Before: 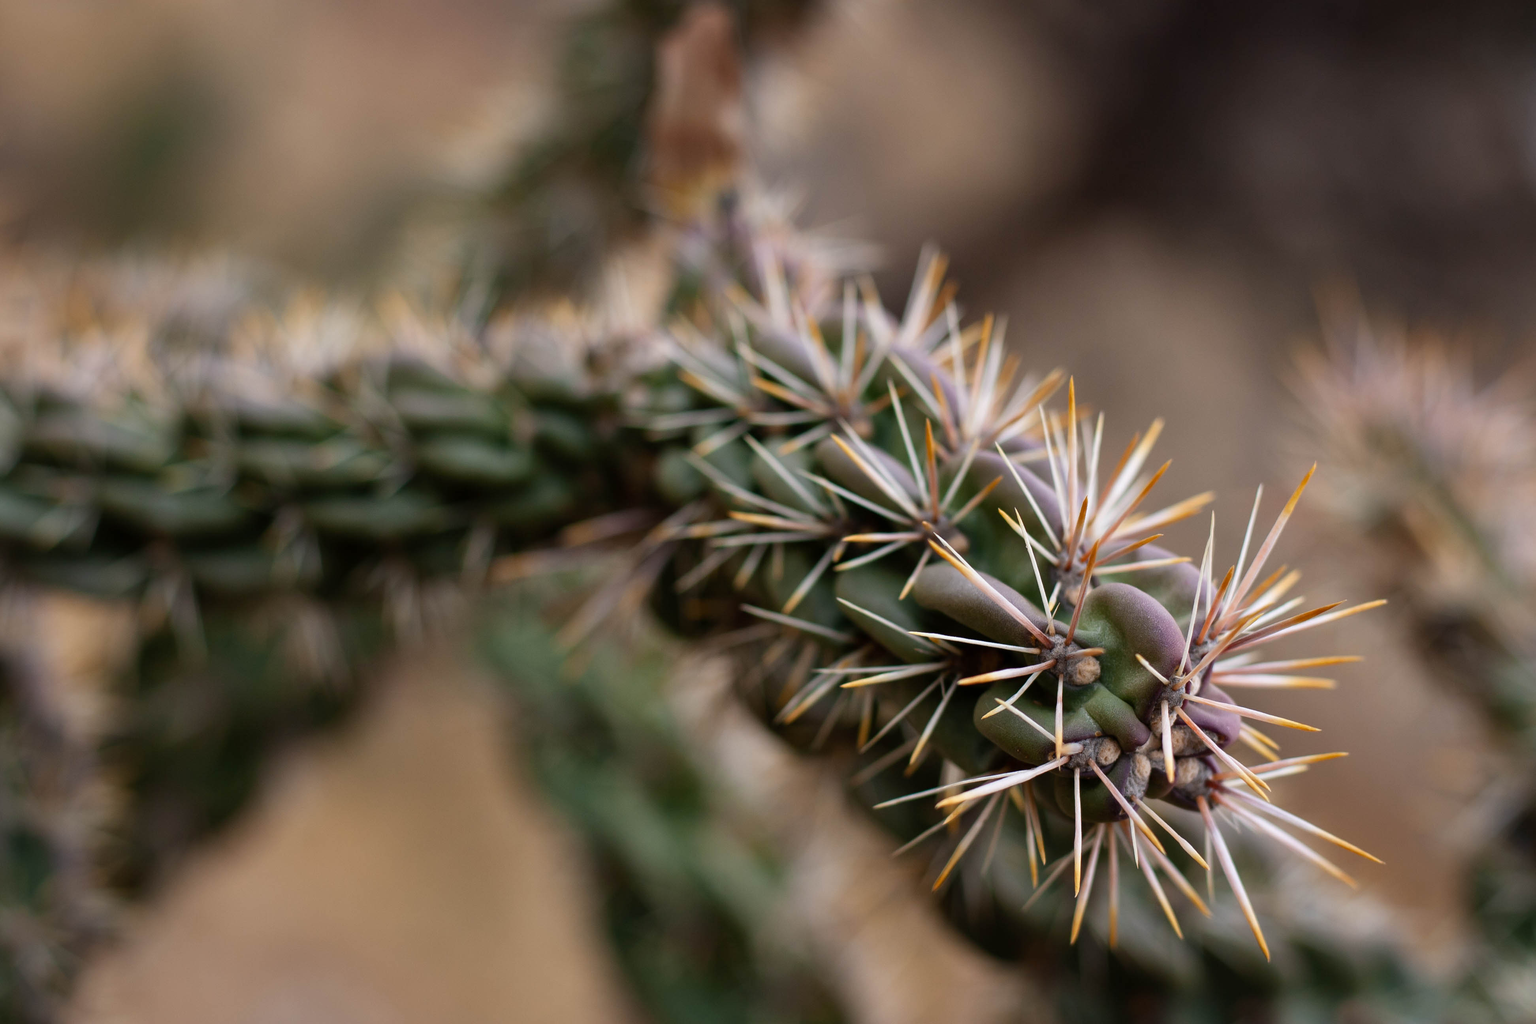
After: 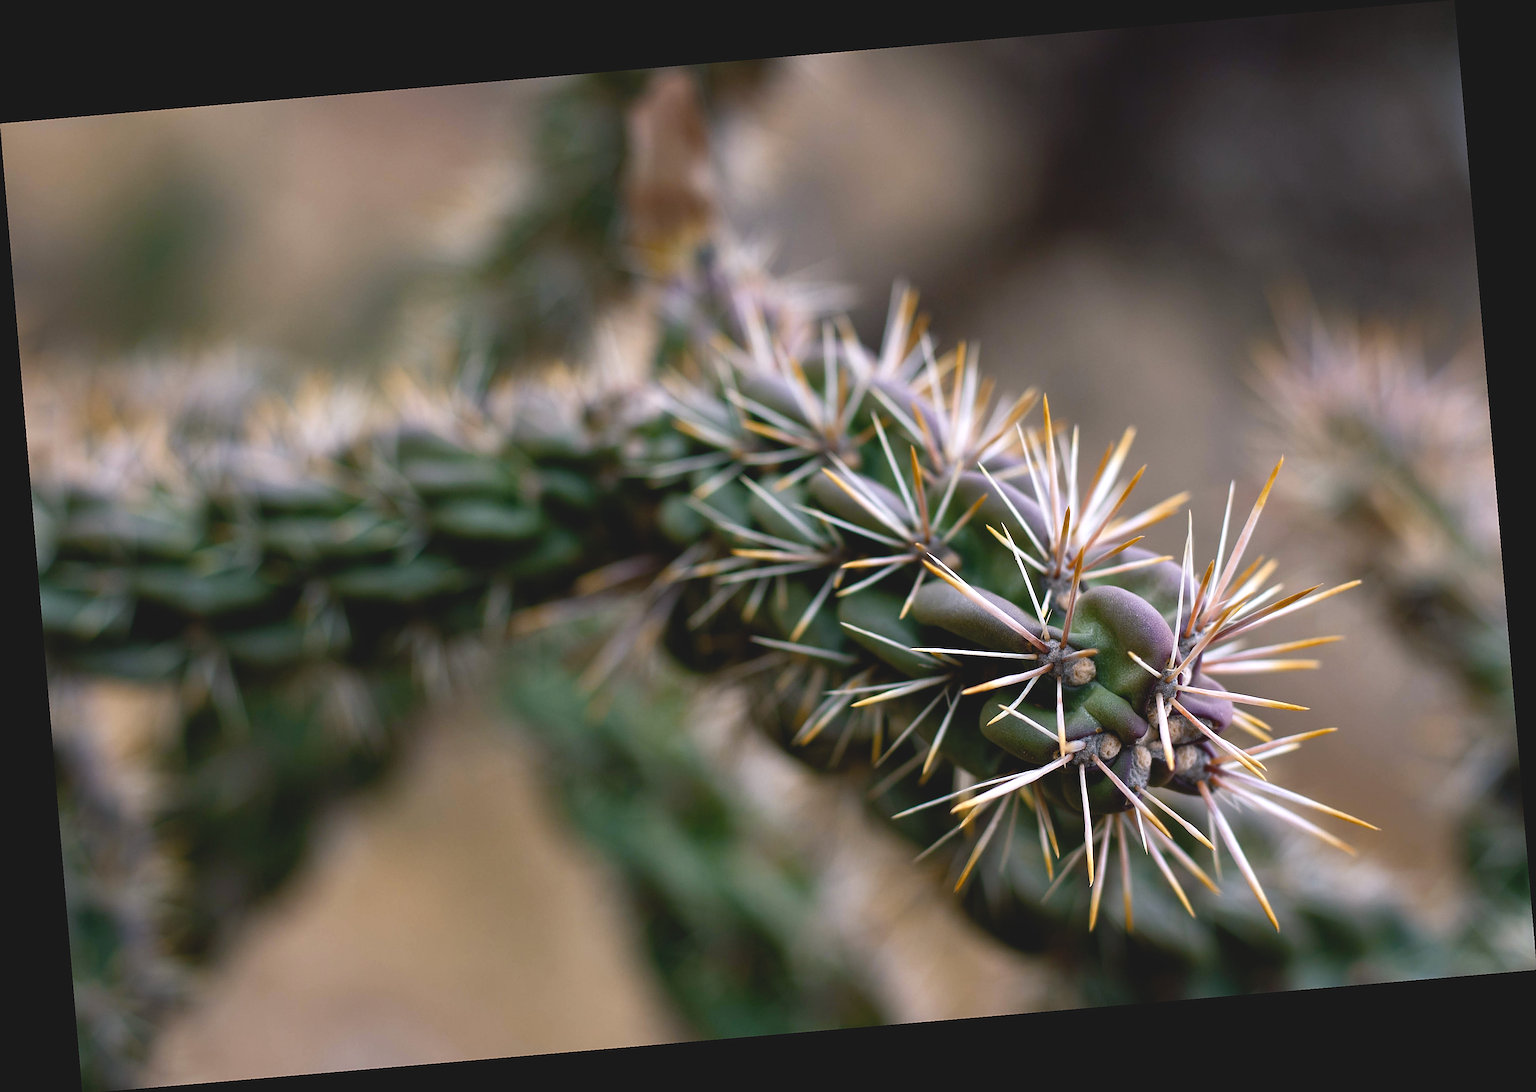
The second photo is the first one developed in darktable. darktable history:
sharpen: on, module defaults
color balance rgb: shadows lift › chroma 2%, shadows lift › hue 185.64°, power › luminance 1.48%, highlights gain › chroma 3%, highlights gain › hue 54.51°, global offset › luminance -0.4%, perceptual saturation grading › highlights -18.47%, perceptual saturation grading › mid-tones 6.62%, perceptual saturation grading › shadows 28.22%, perceptual brilliance grading › highlights 15.68%, perceptual brilliance grading › shadows -14.29%, global vibrance 25.96%, contrast 6.45%
rotate and perspective: rotation -4.86°, automatic cropping off
contrast brightness saturation: contrast -0.15, brightness 0.05, saturation -0.12
white balance: red 0.924, blue 1.095
